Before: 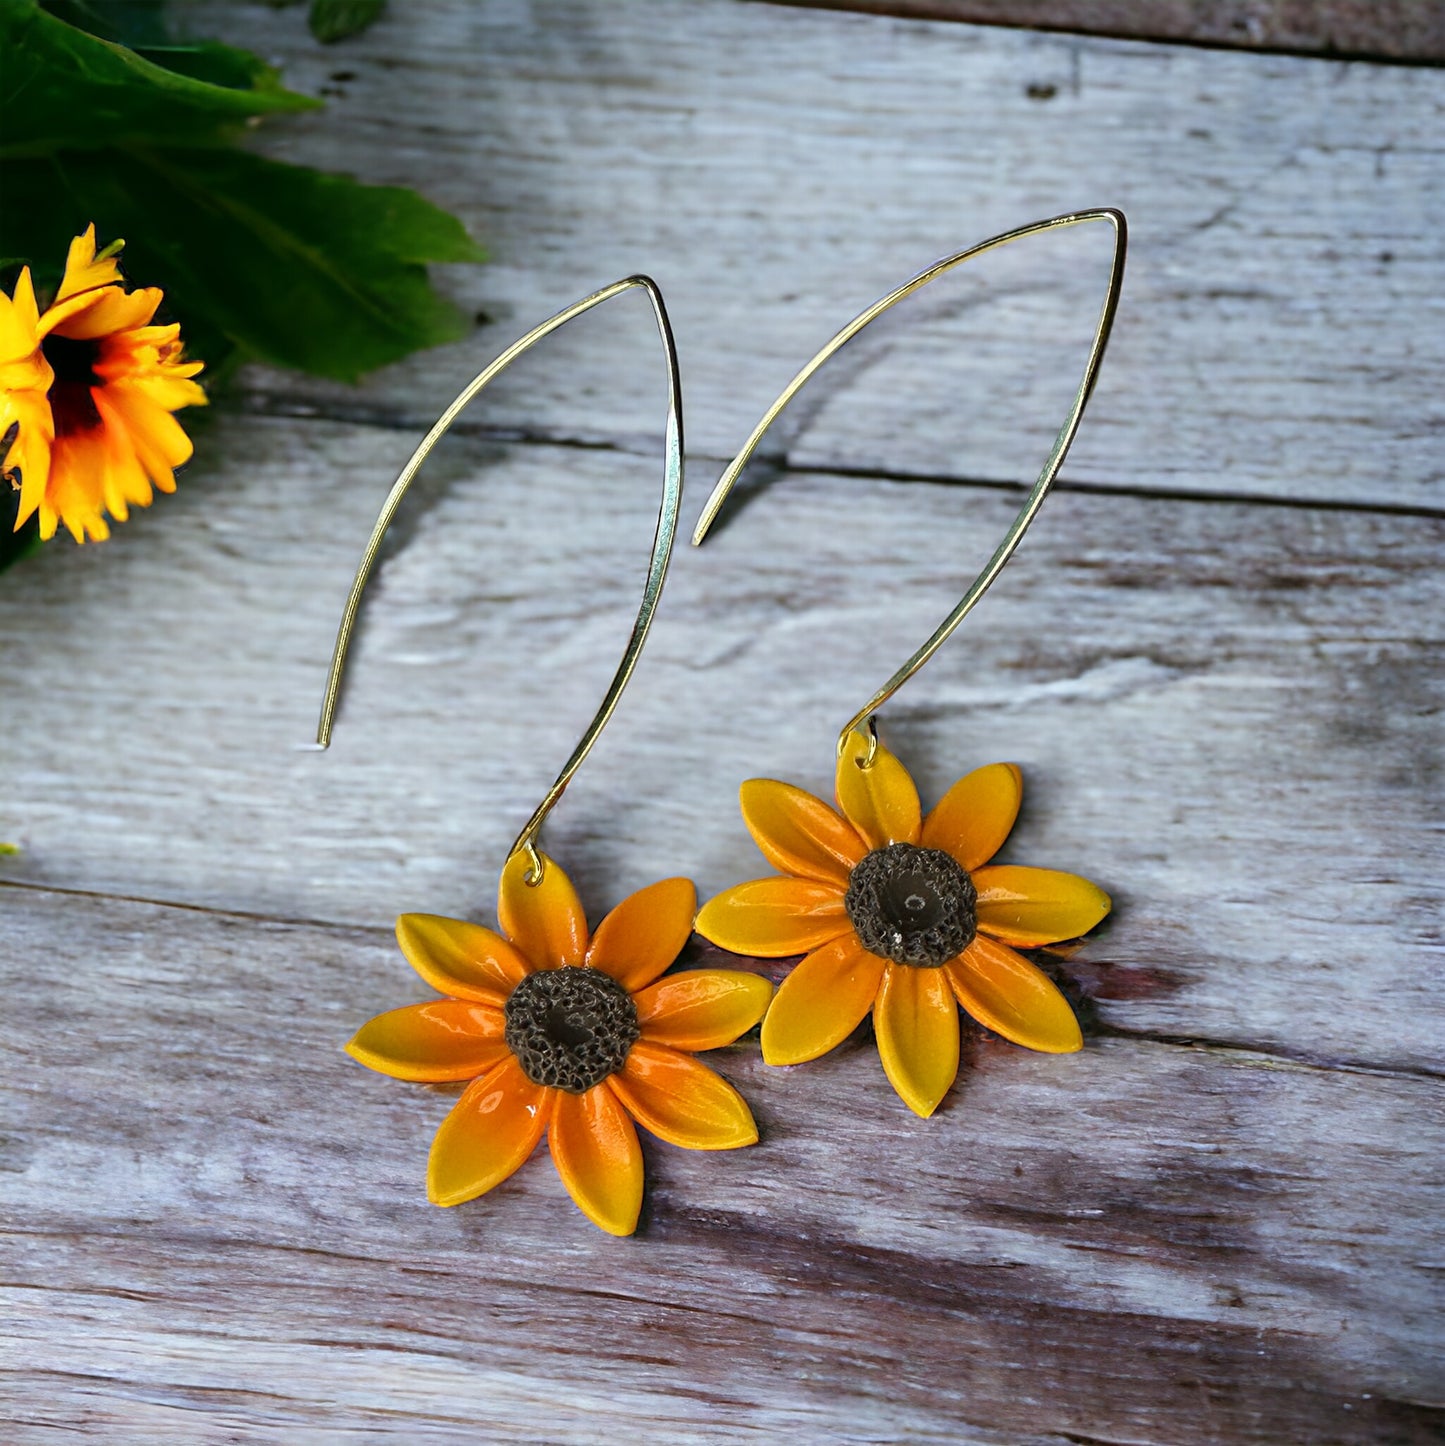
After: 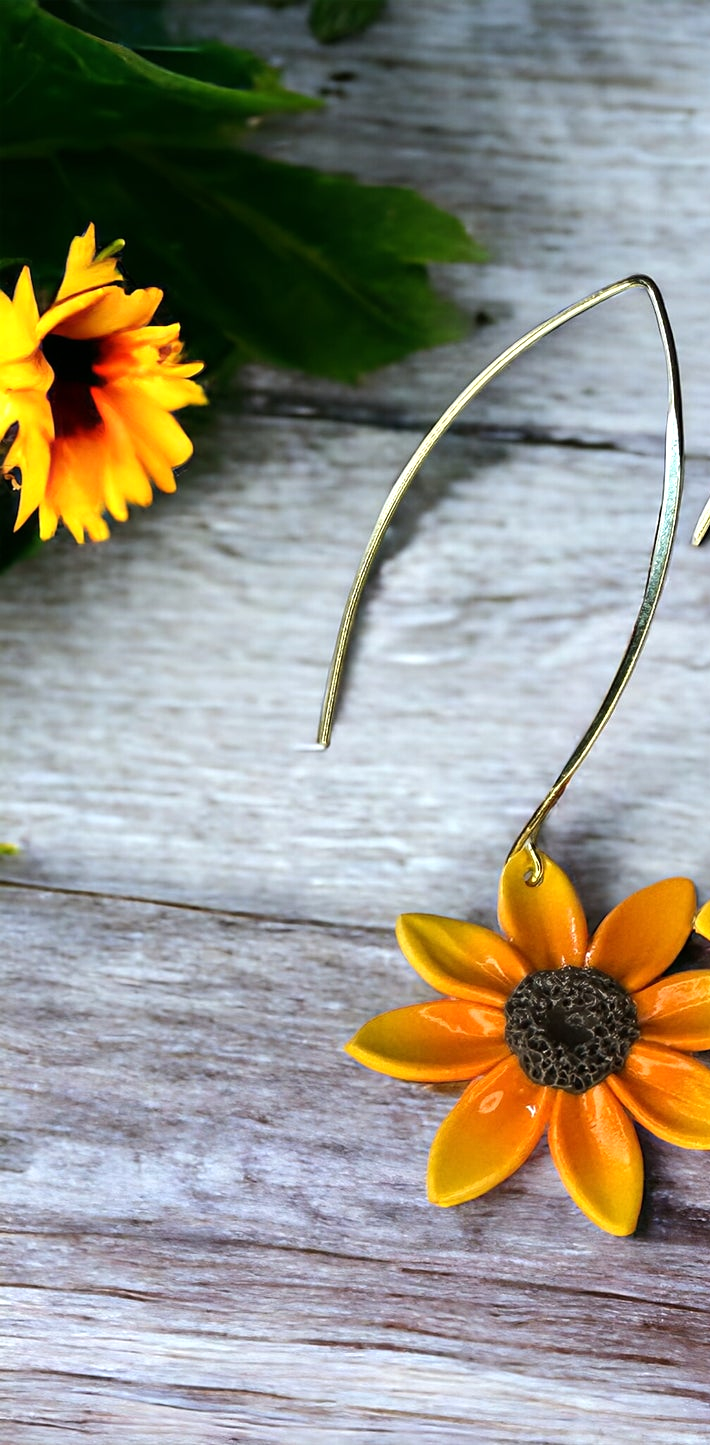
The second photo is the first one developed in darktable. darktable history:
crop and rotate: left 0%, top 0%, right 50.845%
tone equalizer: -8 EV -0.417 EV, -7 EV -0.389 EV, -6 EV -0.333 EV, -5 EV -0.222 EV, -3 EV 0.222 EV, -2 EV 0.333 EV, -1 EV 0.389 EV, +0 EV 0.417 EV, edges refinement/feathering 500, mask exposure compensation -1.57 EV, preserve details no
